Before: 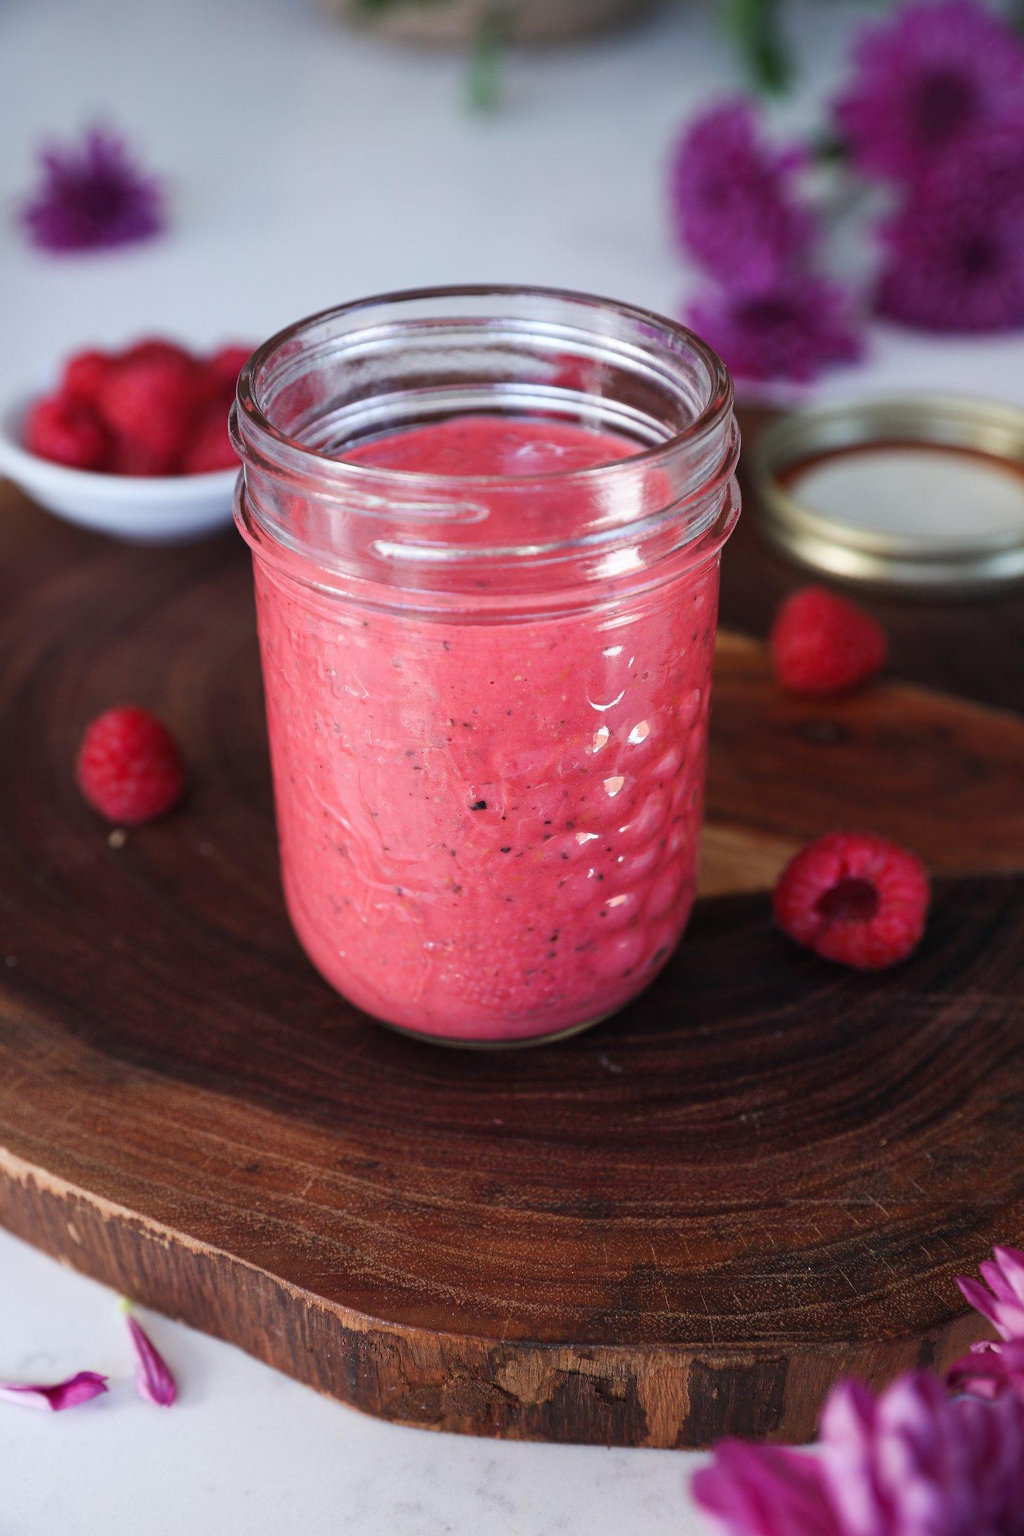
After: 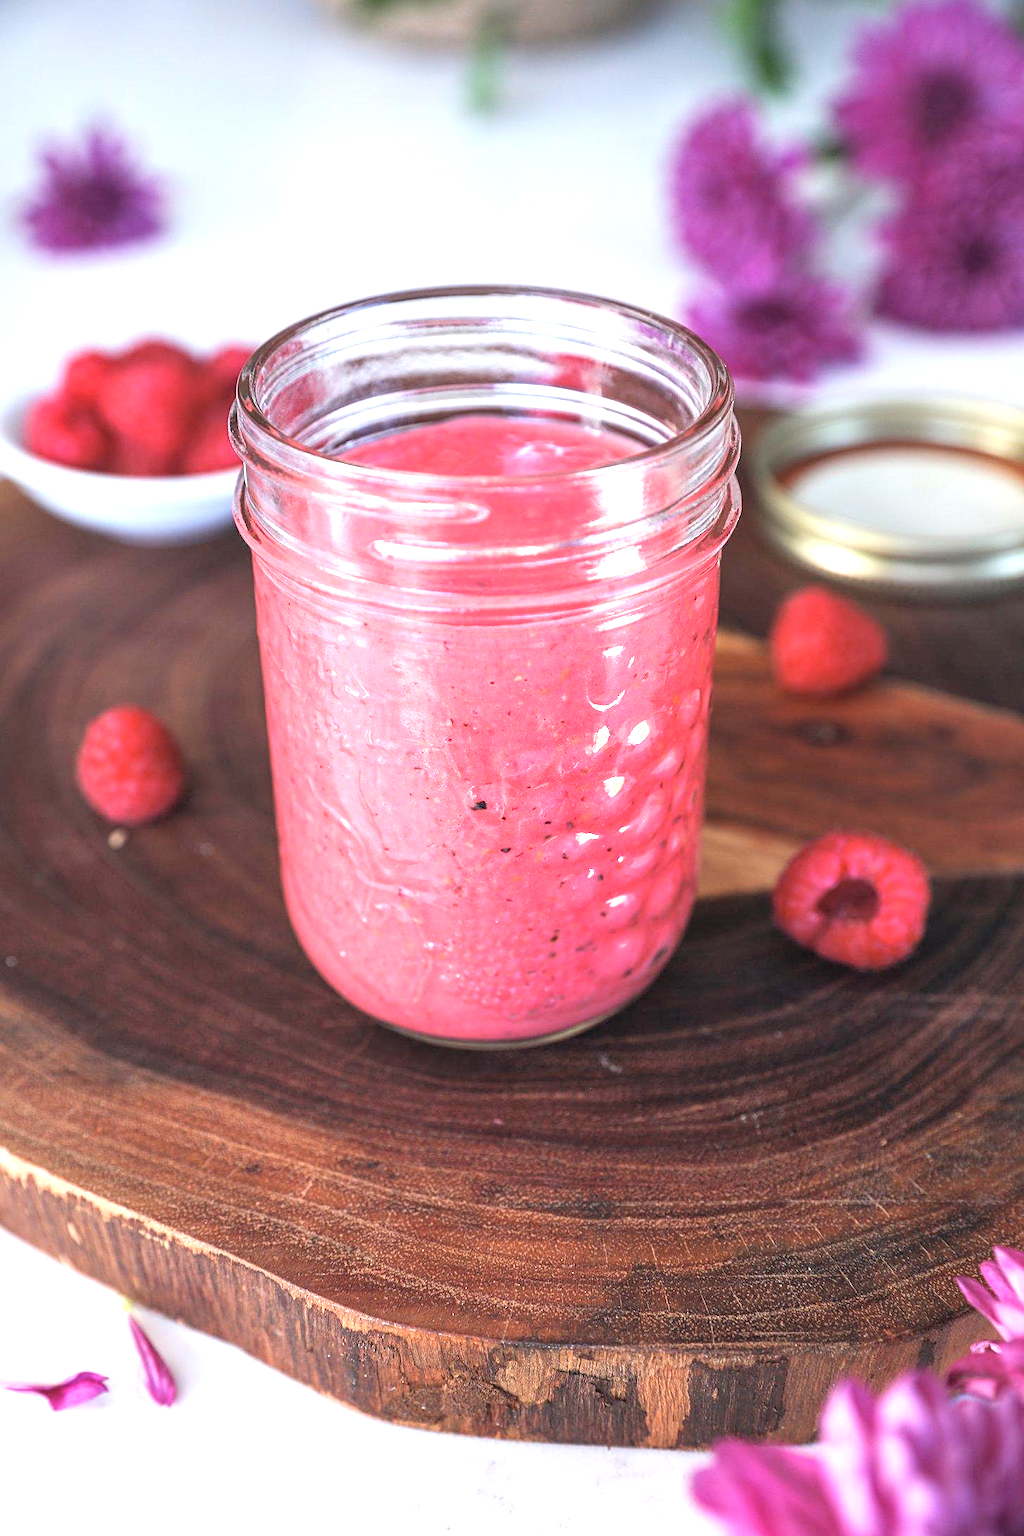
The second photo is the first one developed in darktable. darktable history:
exposure: black level correction 0, exposure 1 EV, compensate highlight preservation false
contrast brightness saturation: brightness 0.151
local contrast: on, module defaults
sharpen: on, module defaults
